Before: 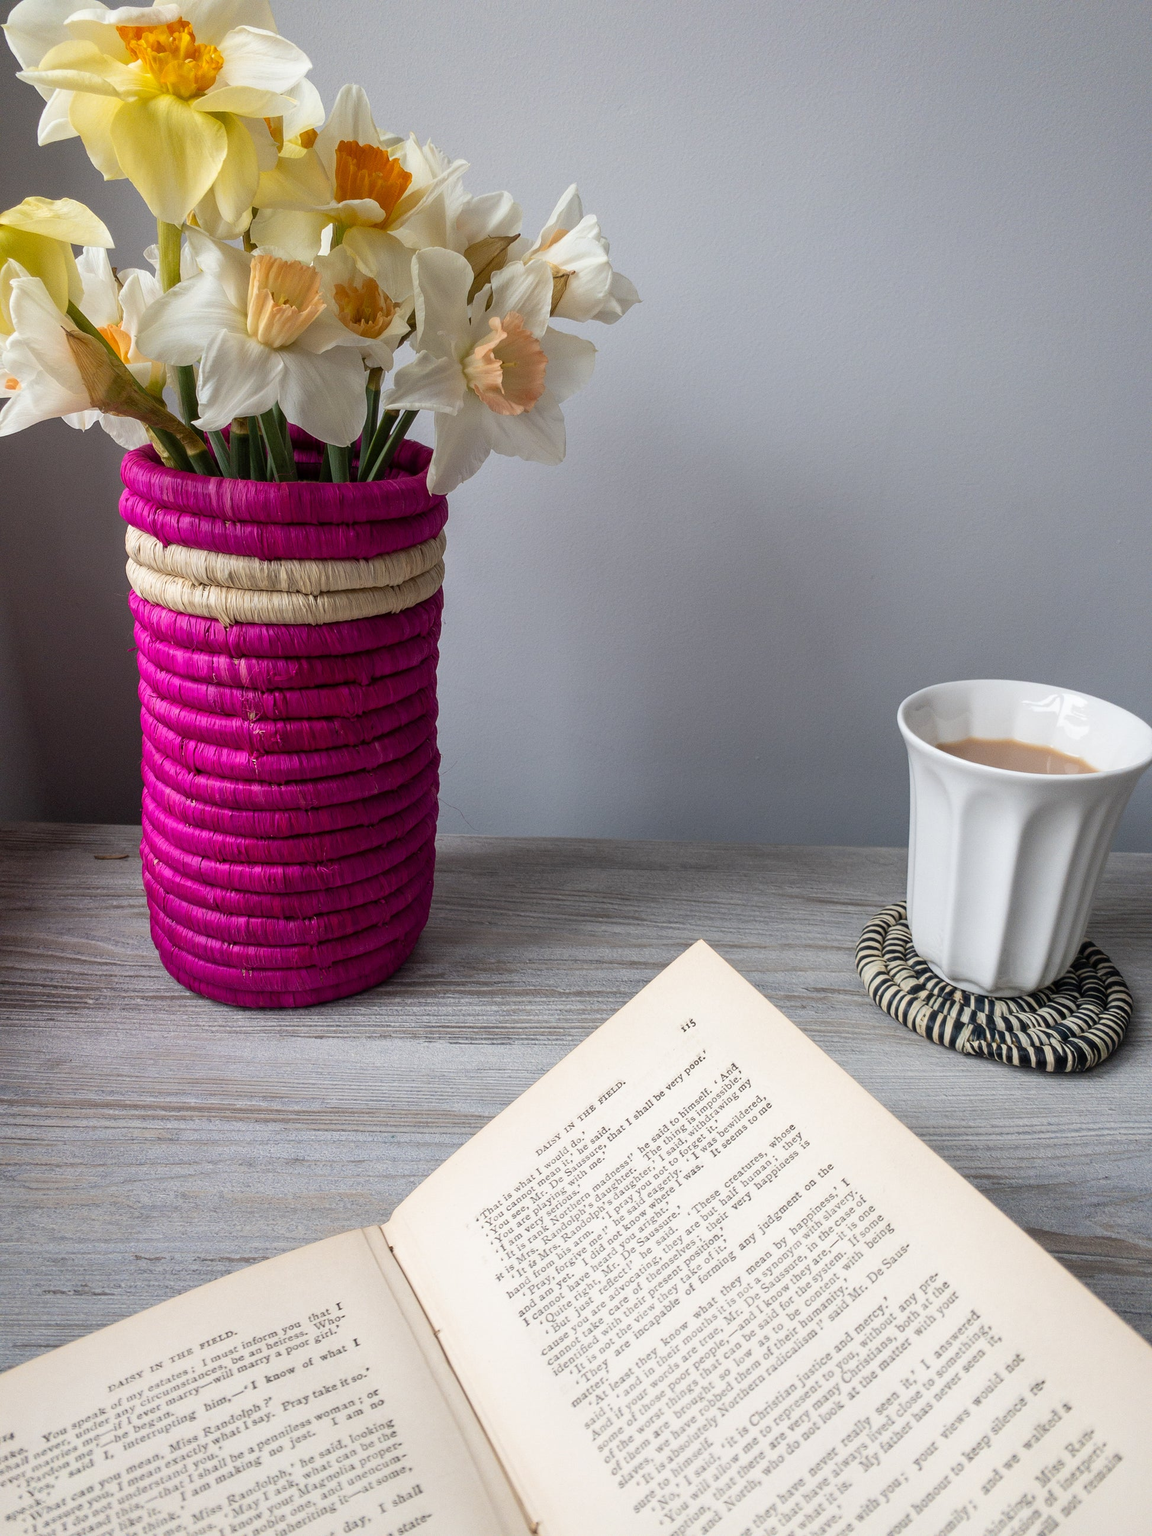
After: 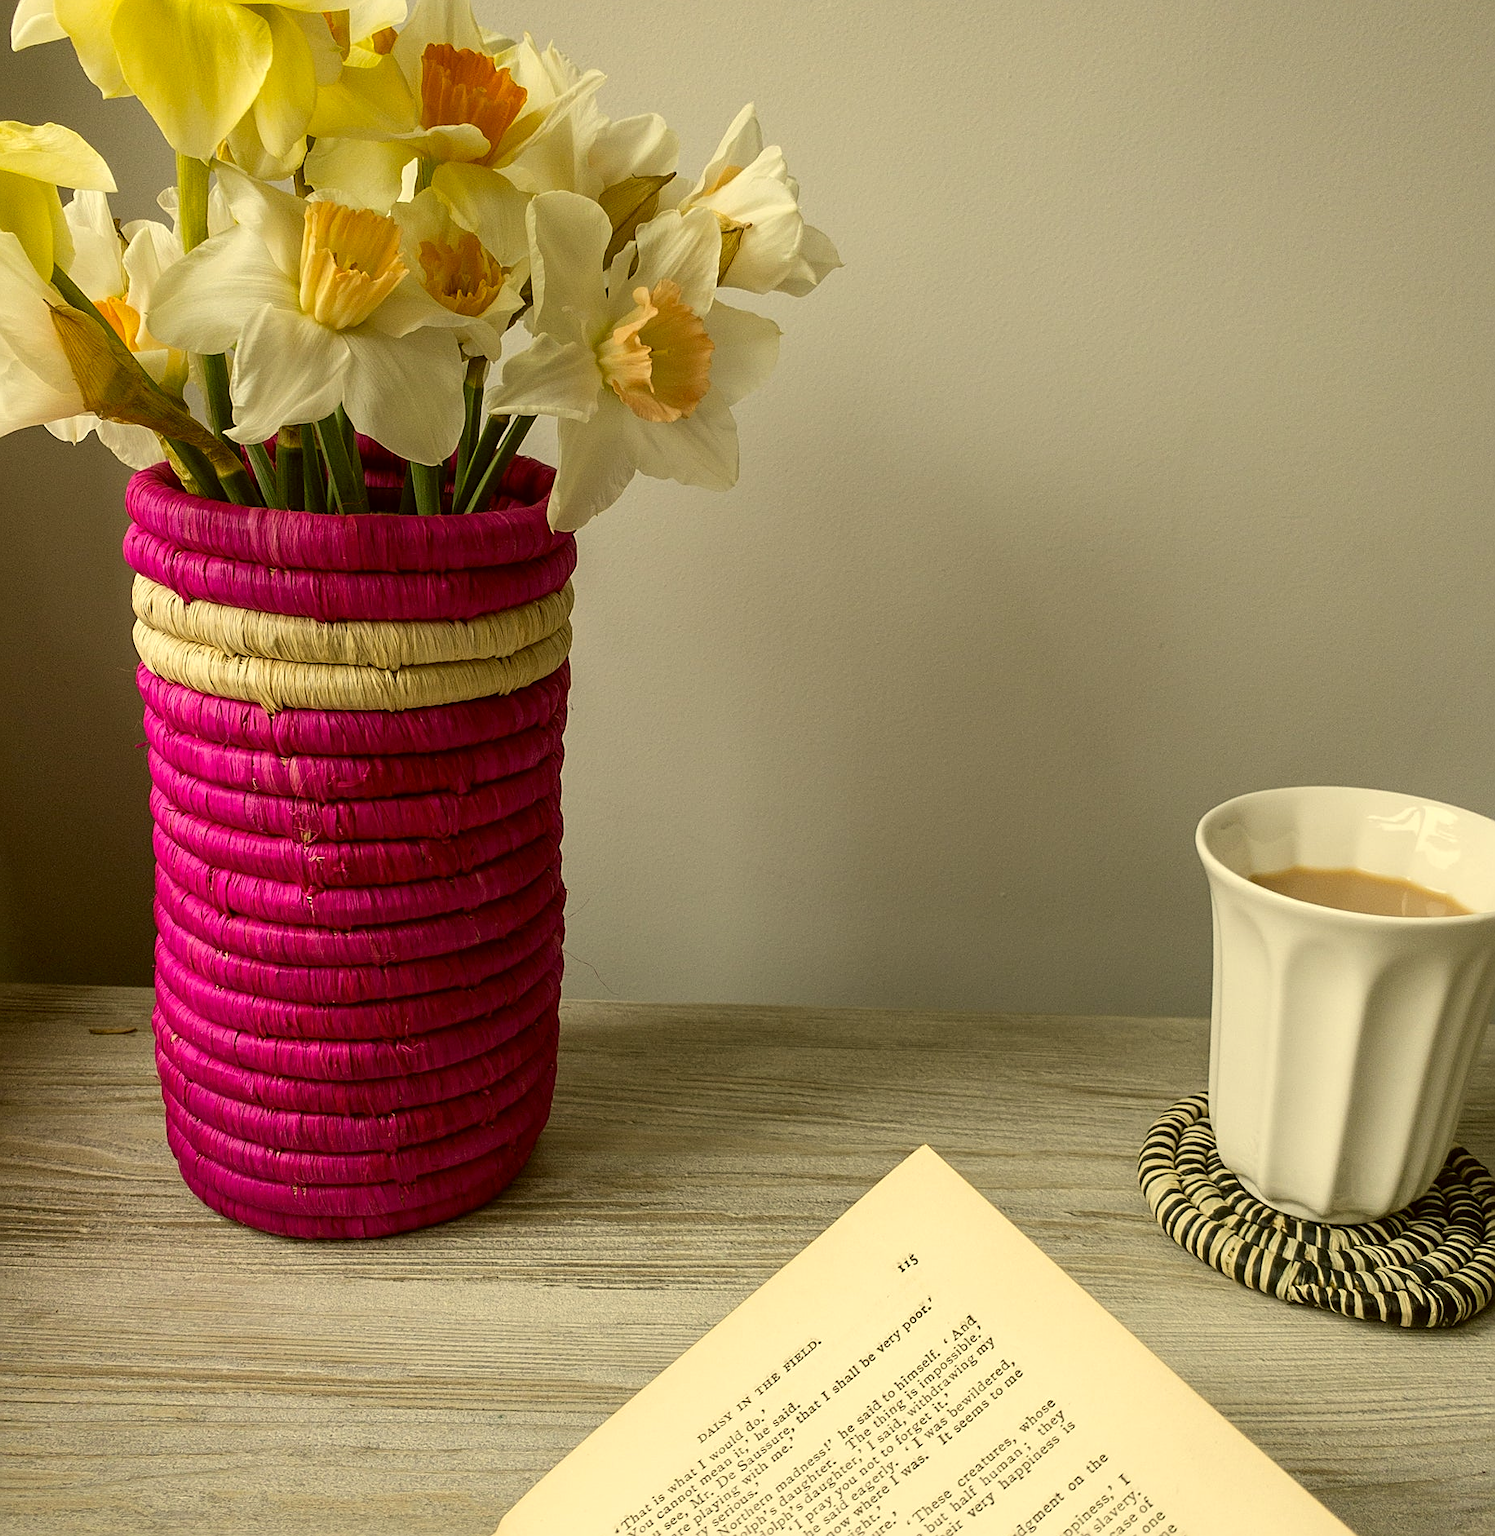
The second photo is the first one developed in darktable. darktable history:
sharpen: on, module defaults
crop: left 2.58%, top 7.117%, right 3.202%, bottom 20.304%
color correction: highlights a* 0.154, highlights b* 29.33, shadows a* -0.246, shadows b* 21.56
tone equalizer: on, module defaults
